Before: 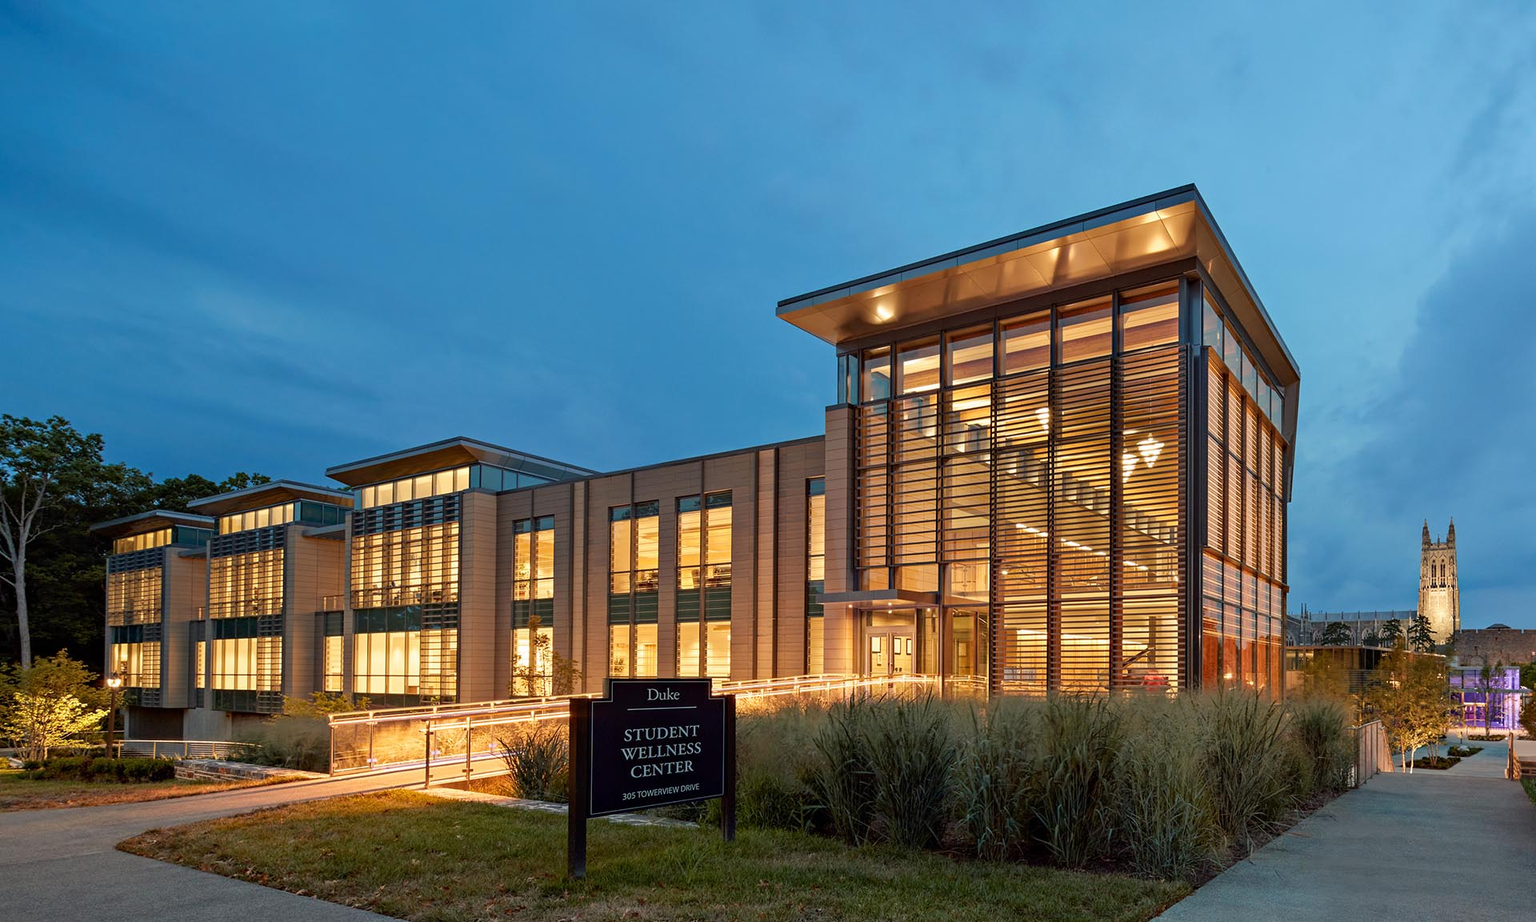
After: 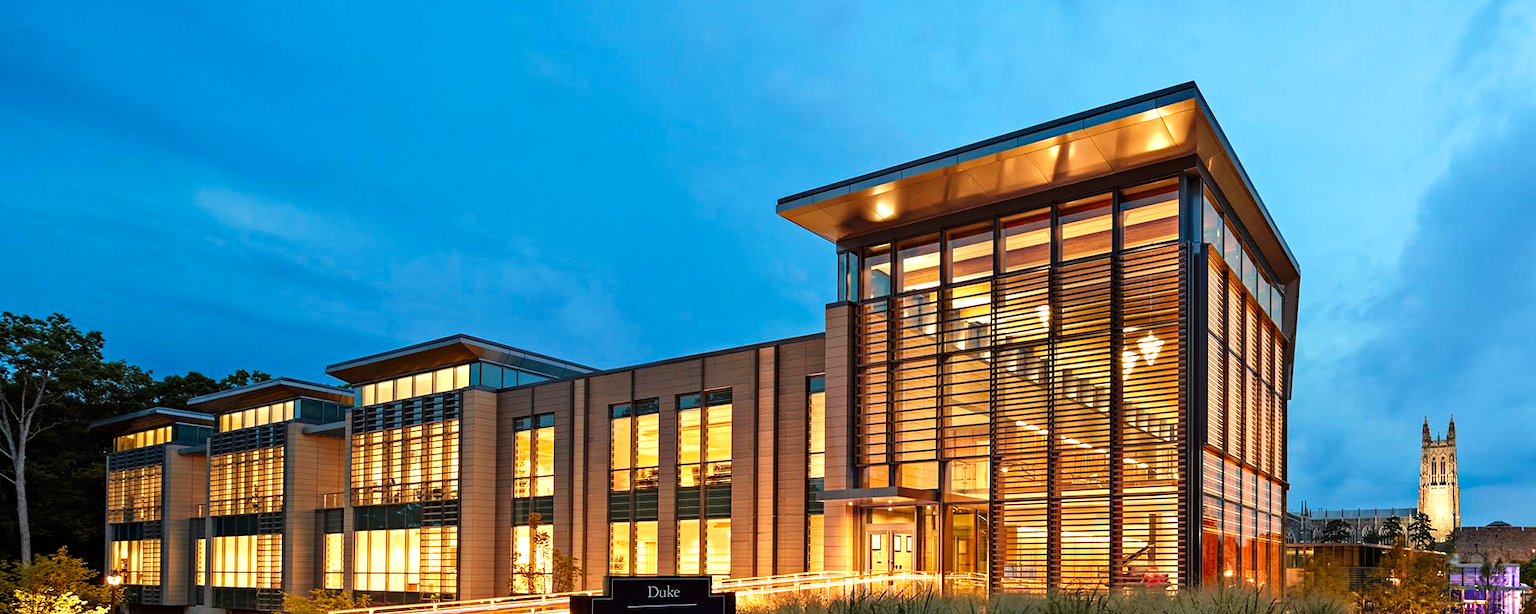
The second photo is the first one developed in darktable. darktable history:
crop: top 11.166%, bottom 22.168%
base curve: curves: ch0 [(0, 0) (0.472, 0.508) (1, 1)]
tone curve: curves: ch0 [(0, 0) (0.003, 0.002) (0.011, 0.006) (0.025, 0.014) (0.044, 0.025) (0.069, 0.039) (0.1, 0.056) (0.136, 0.082) (0.177, 0.116) (0.224, 0.163) (0.277, 0.233) (0.335, 0.311) (0.399, 0.396) (0.468, 0.488) (0.543, 0.588) (0.623, 0.695) (0.709, 0.809) (0.801, 0.912) (0.898, 0.997) (1, 1)], preserve colors none
